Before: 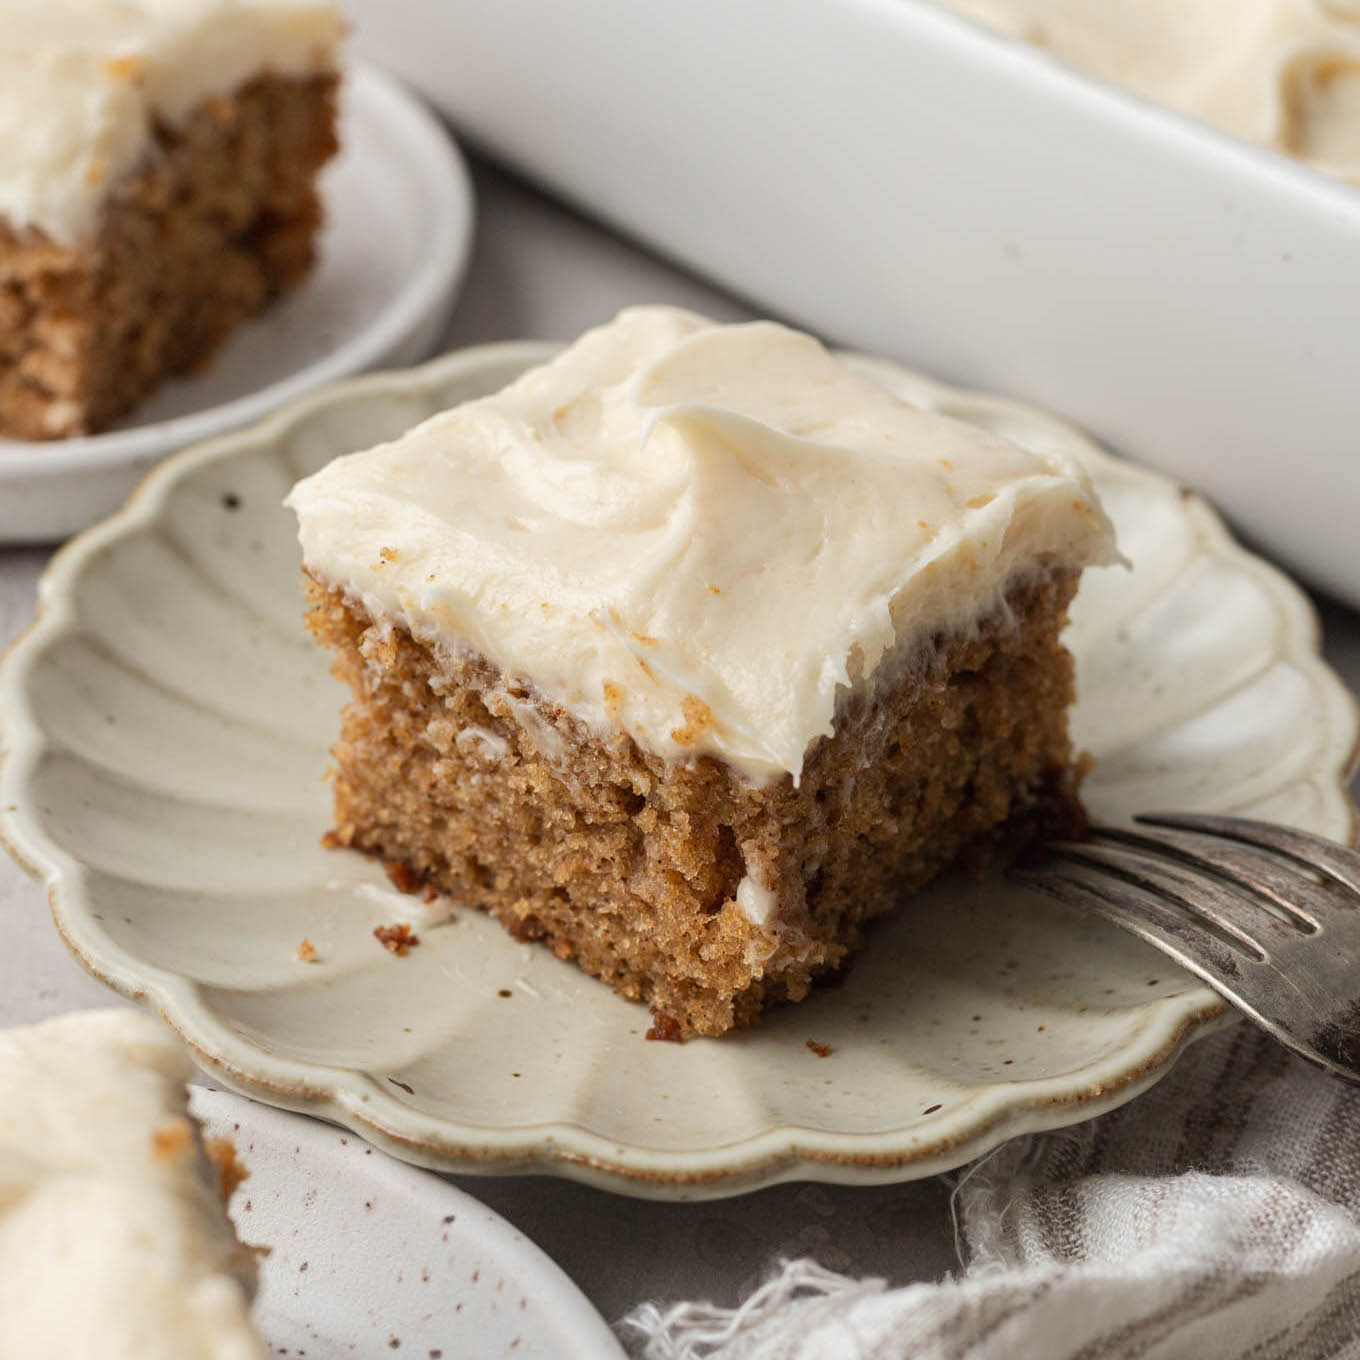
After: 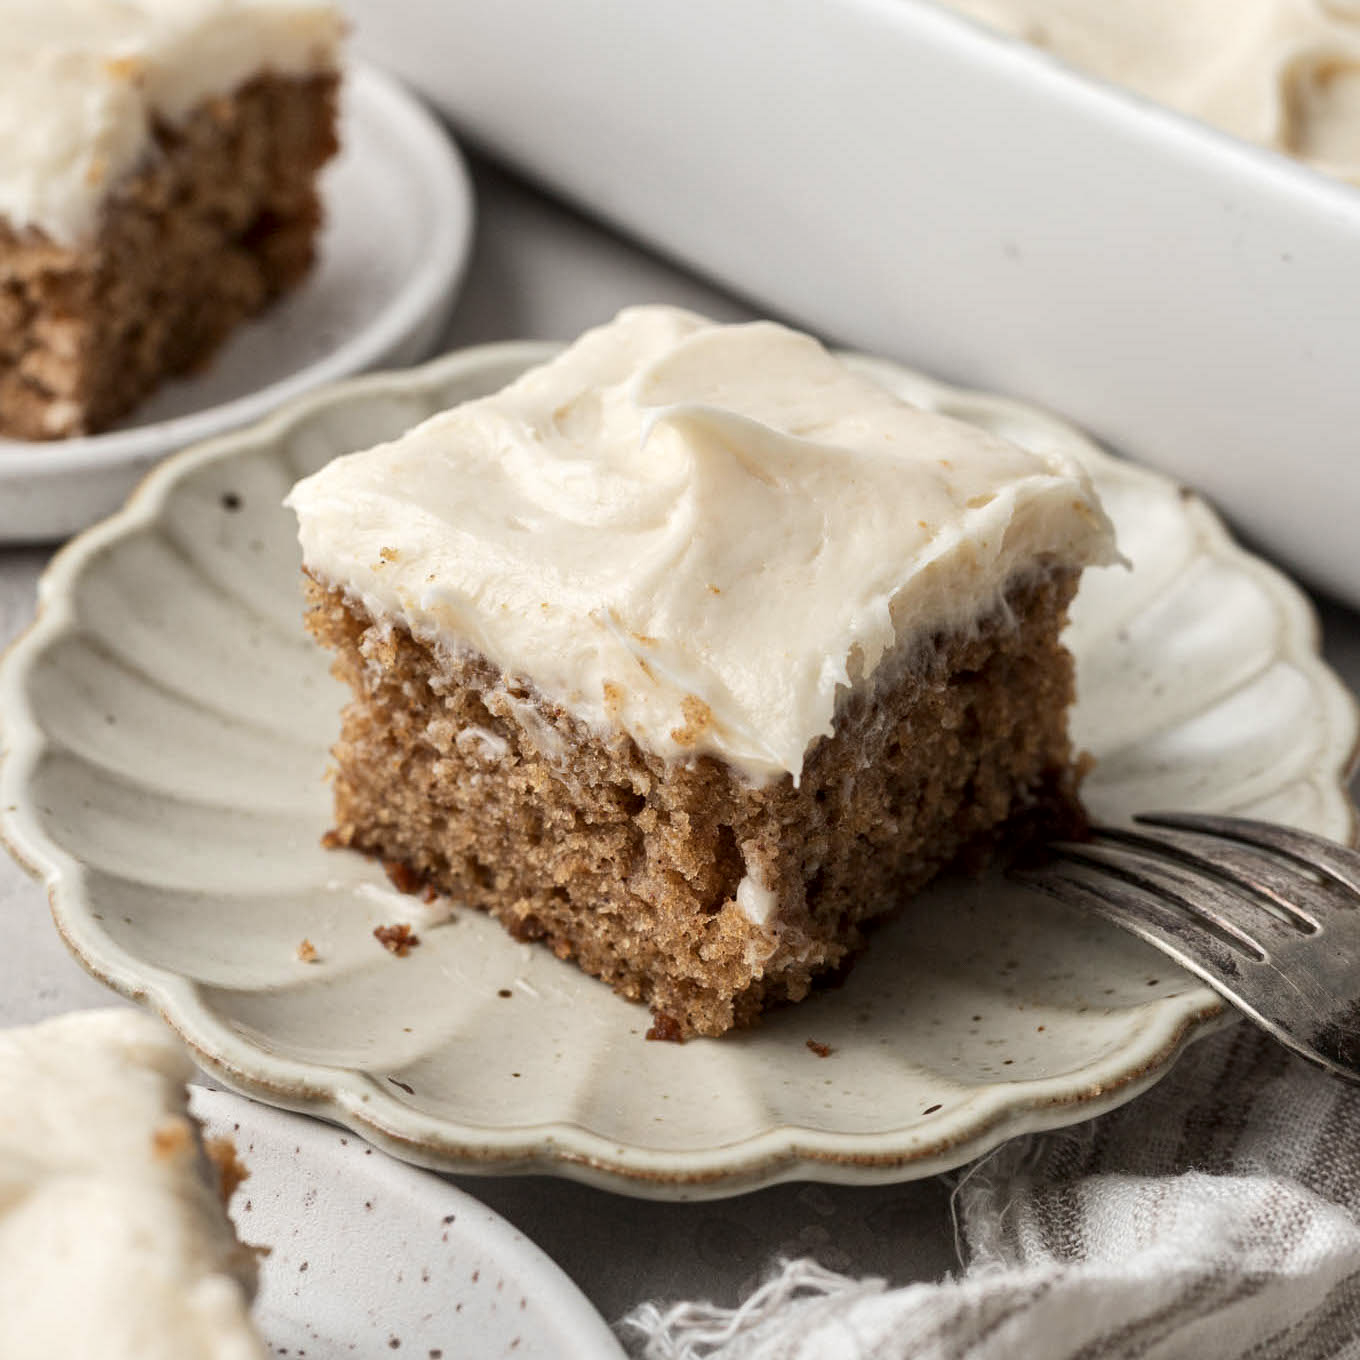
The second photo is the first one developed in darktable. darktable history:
local contrast: mode bilateral grid, contrast 20, coarseness 50, detail 130%, midtone range 0.2
contrast brightness saturation: contrast 0.11, saturation -0.17
